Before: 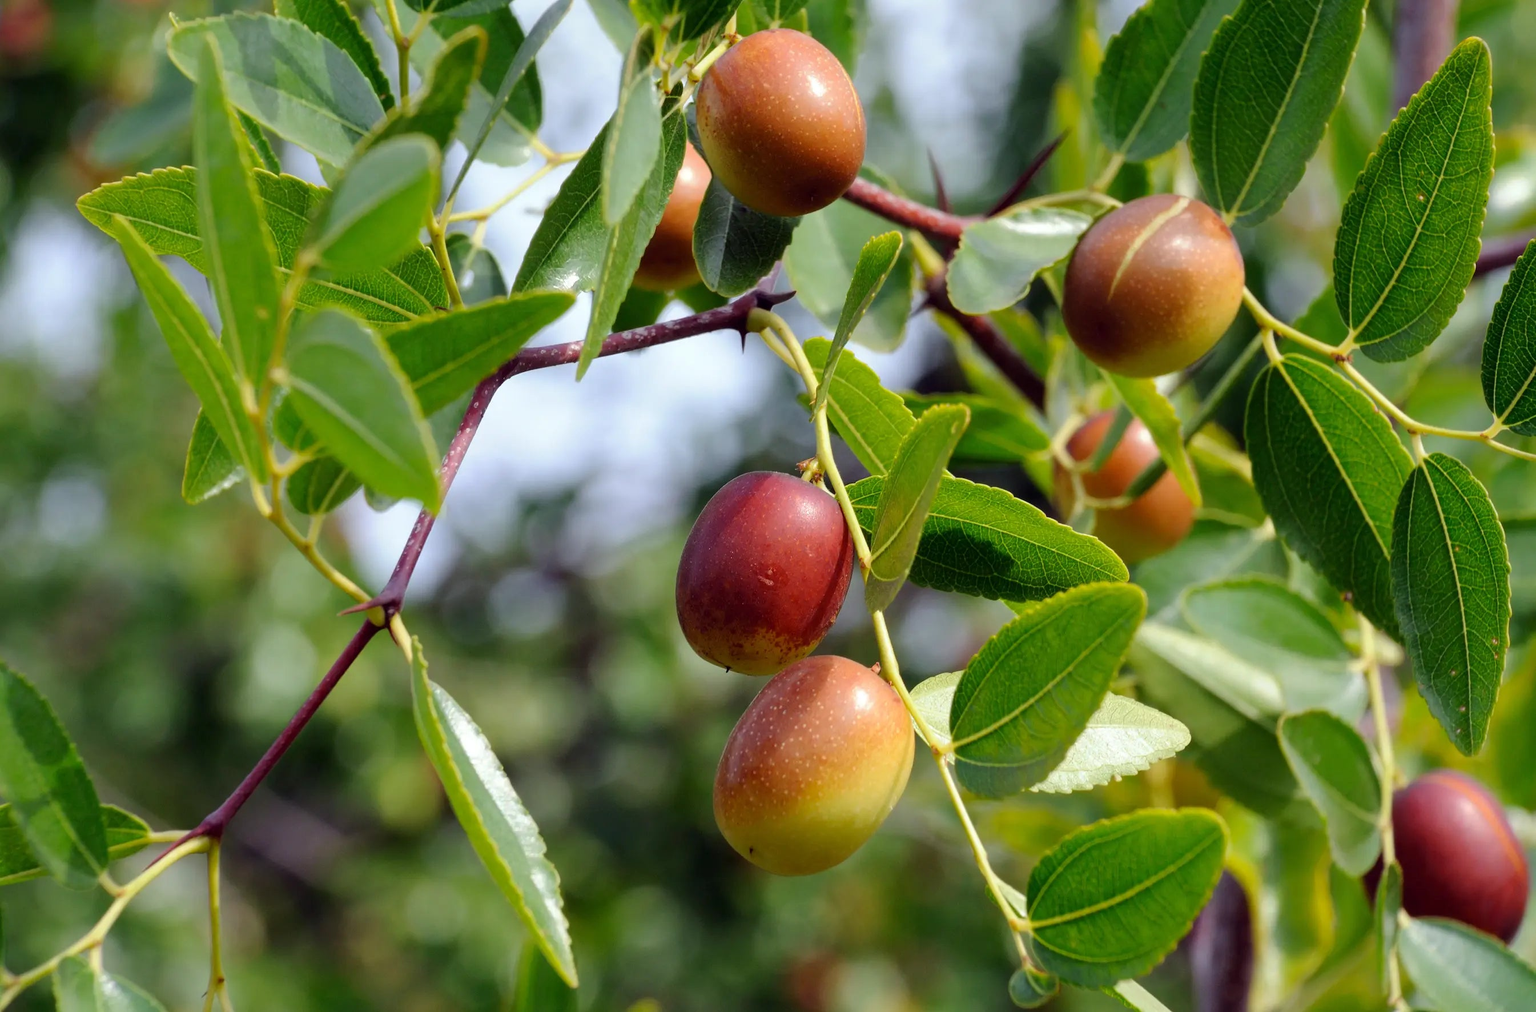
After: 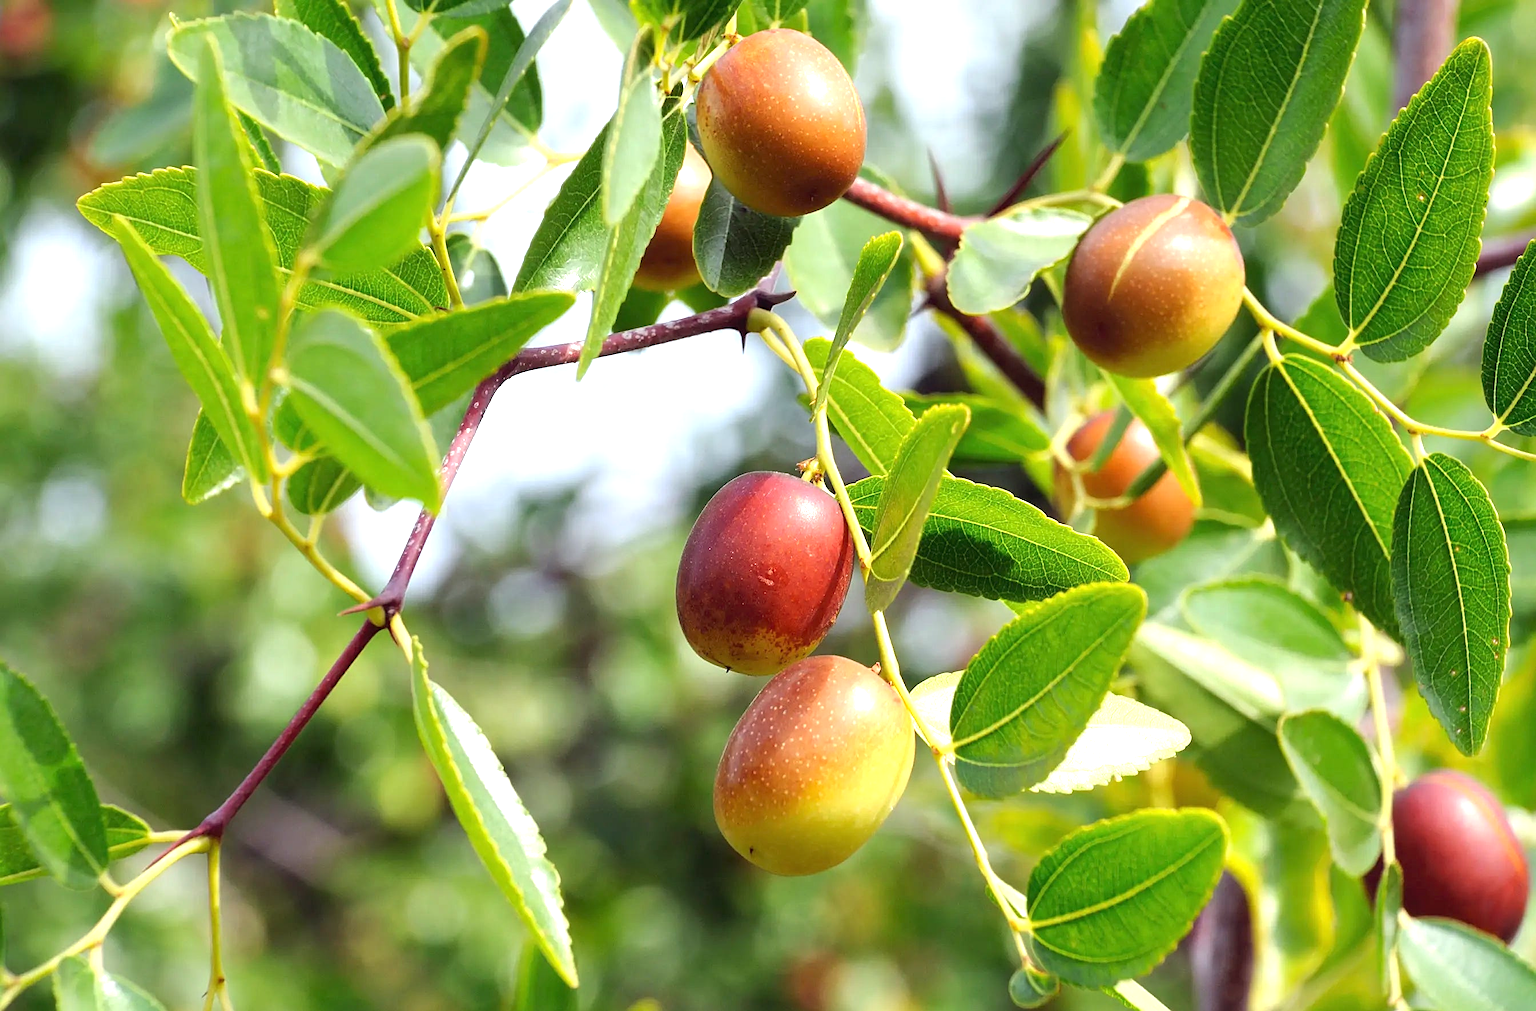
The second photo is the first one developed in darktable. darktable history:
color balance: mode lift, gamma, gain (sRGB), lift [1.04, 1, 1, 0.97], gamma [1.01, 1, 1, 0.97], gain [0.96, 1, 1, 0.97]
sharpen: on, module defaults
exposure: black level correction 0, exposure 1.1 EV, compensate exposure bias true, compensate highlight preservation false
